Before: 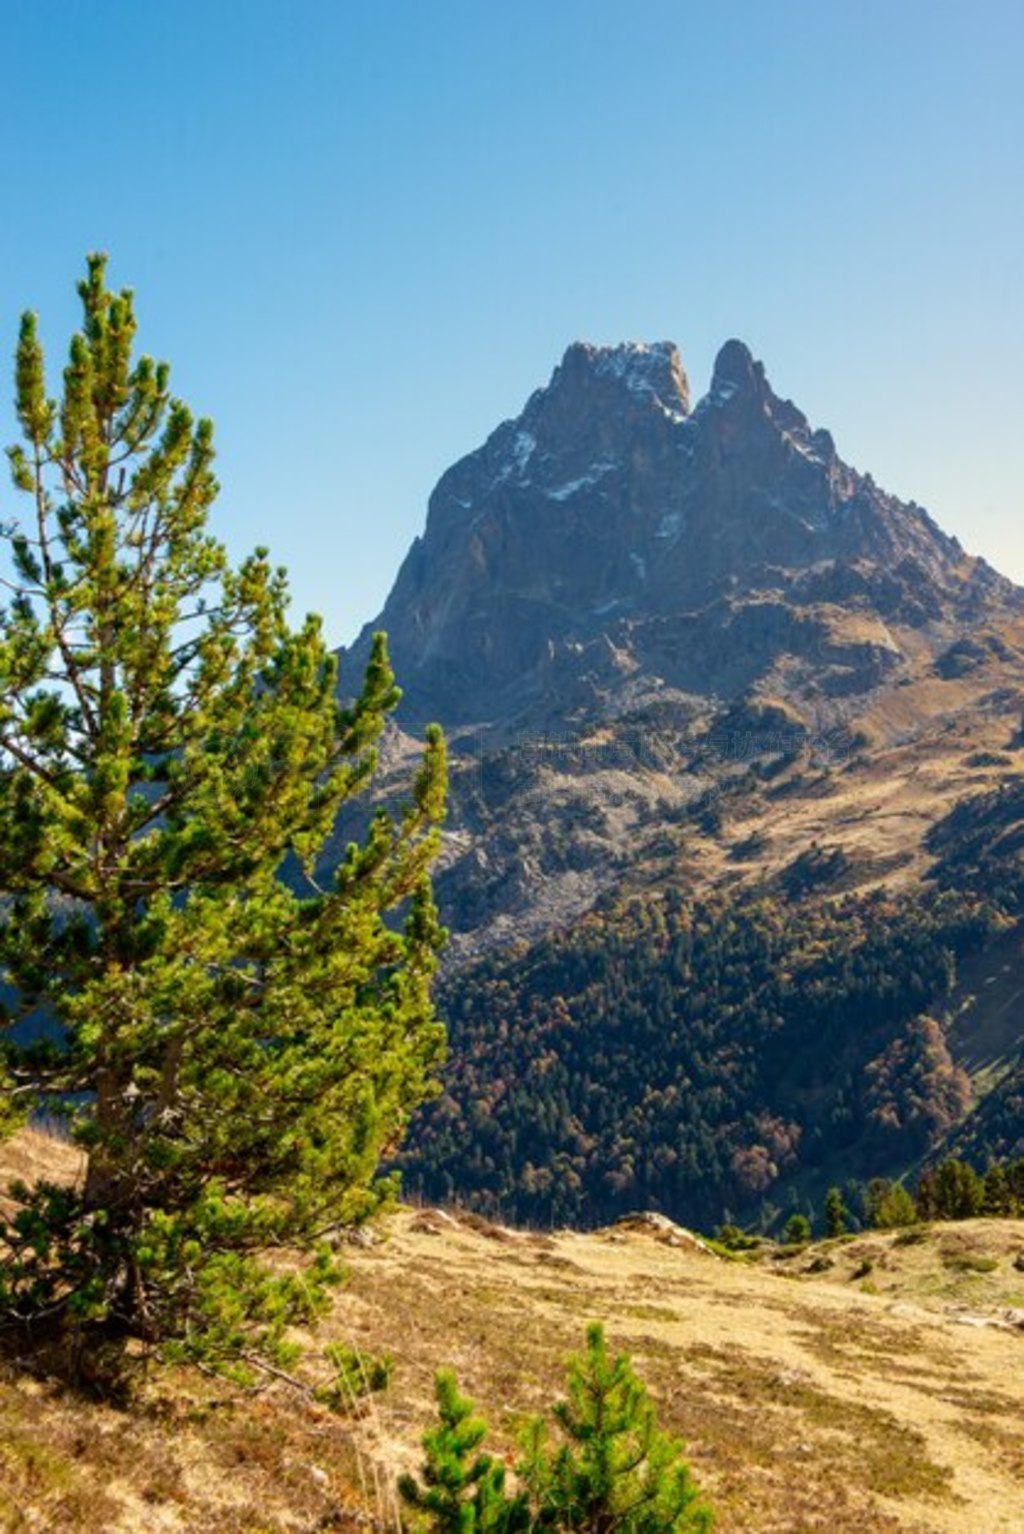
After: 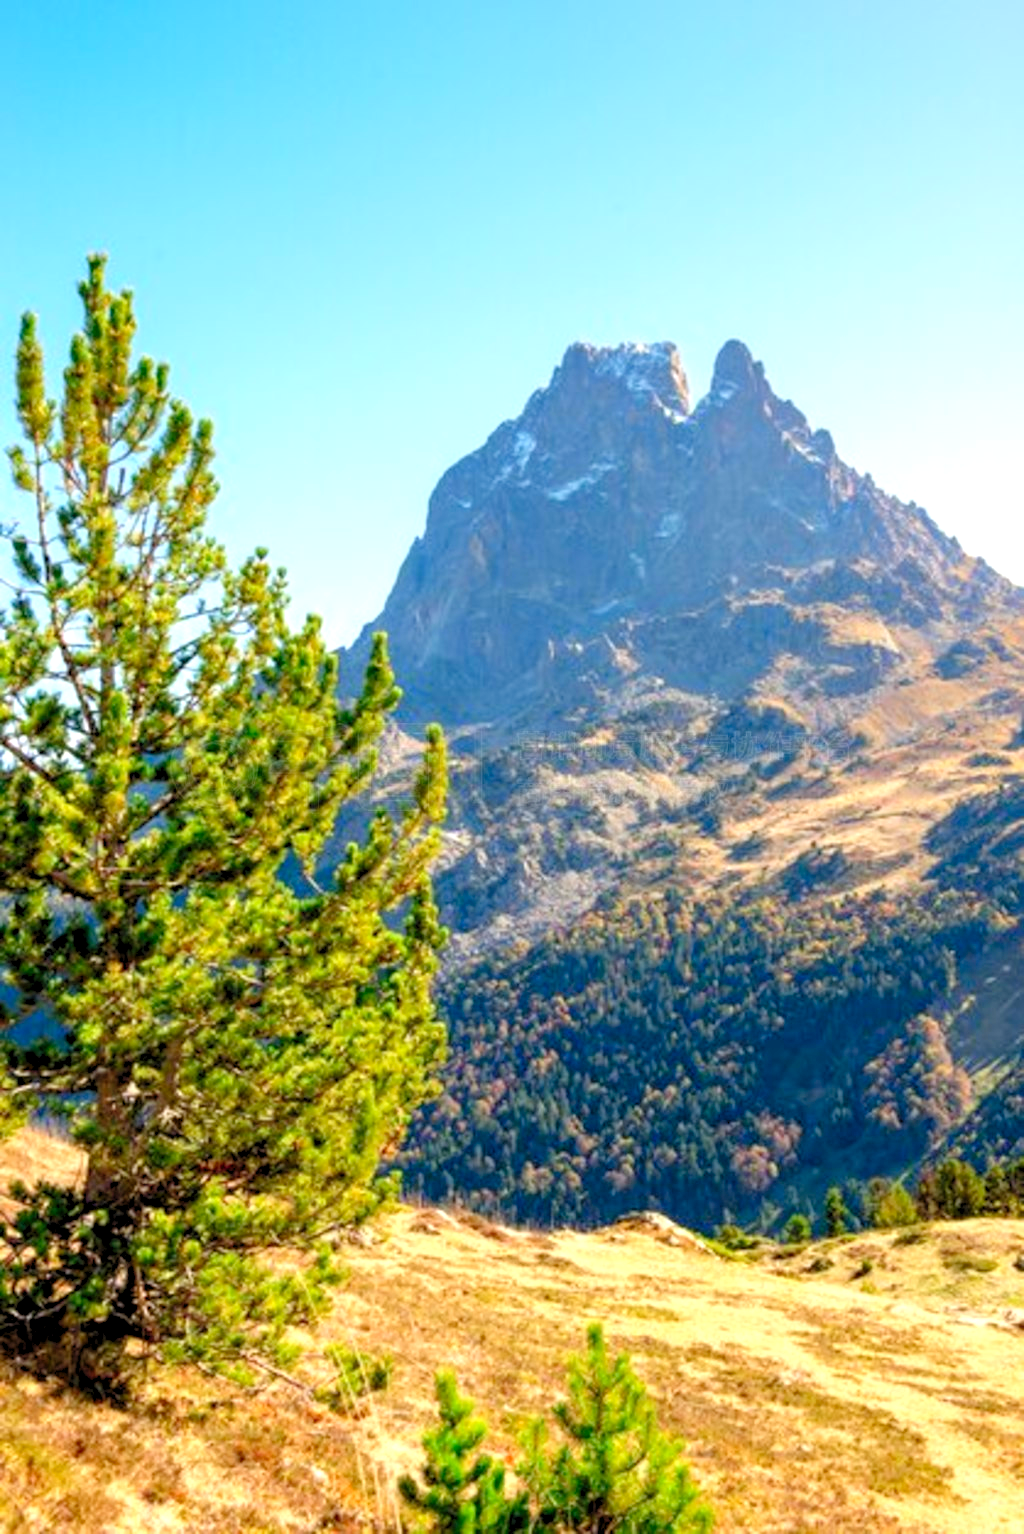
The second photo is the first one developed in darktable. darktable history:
levels: levels [0.036, 0.364, 0.827]
sharpen: radius 2.929, amount 0.872, threshold 47.357
